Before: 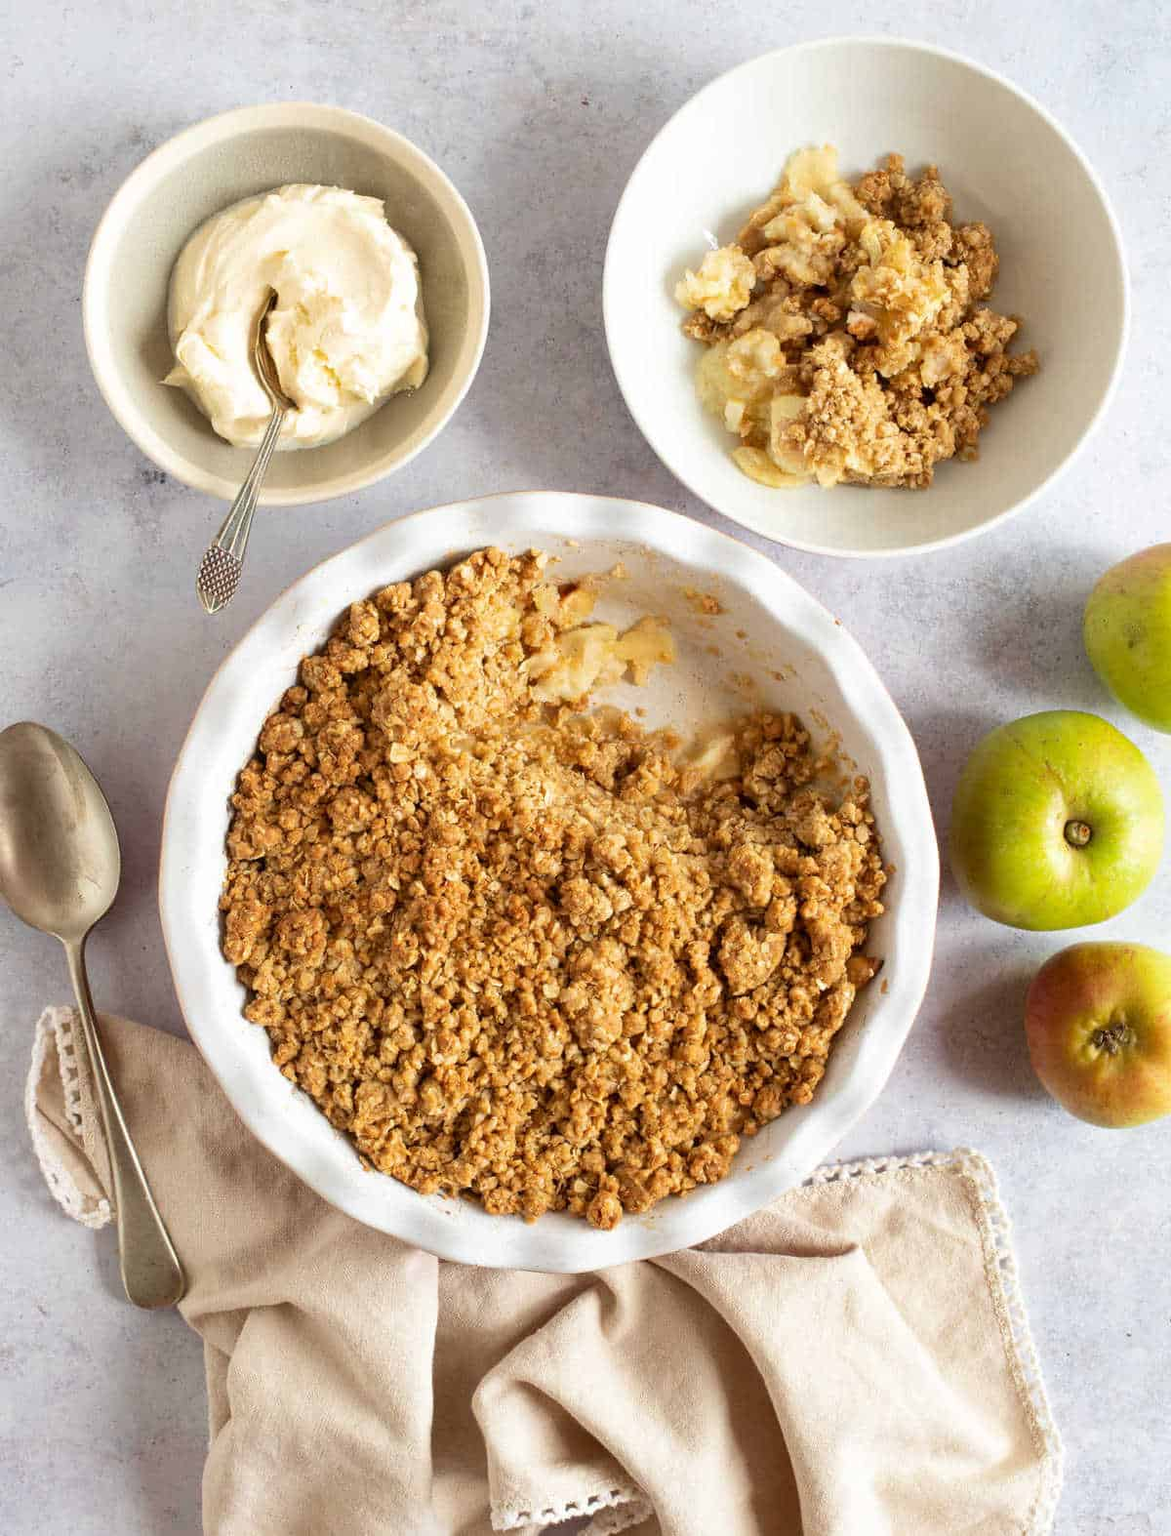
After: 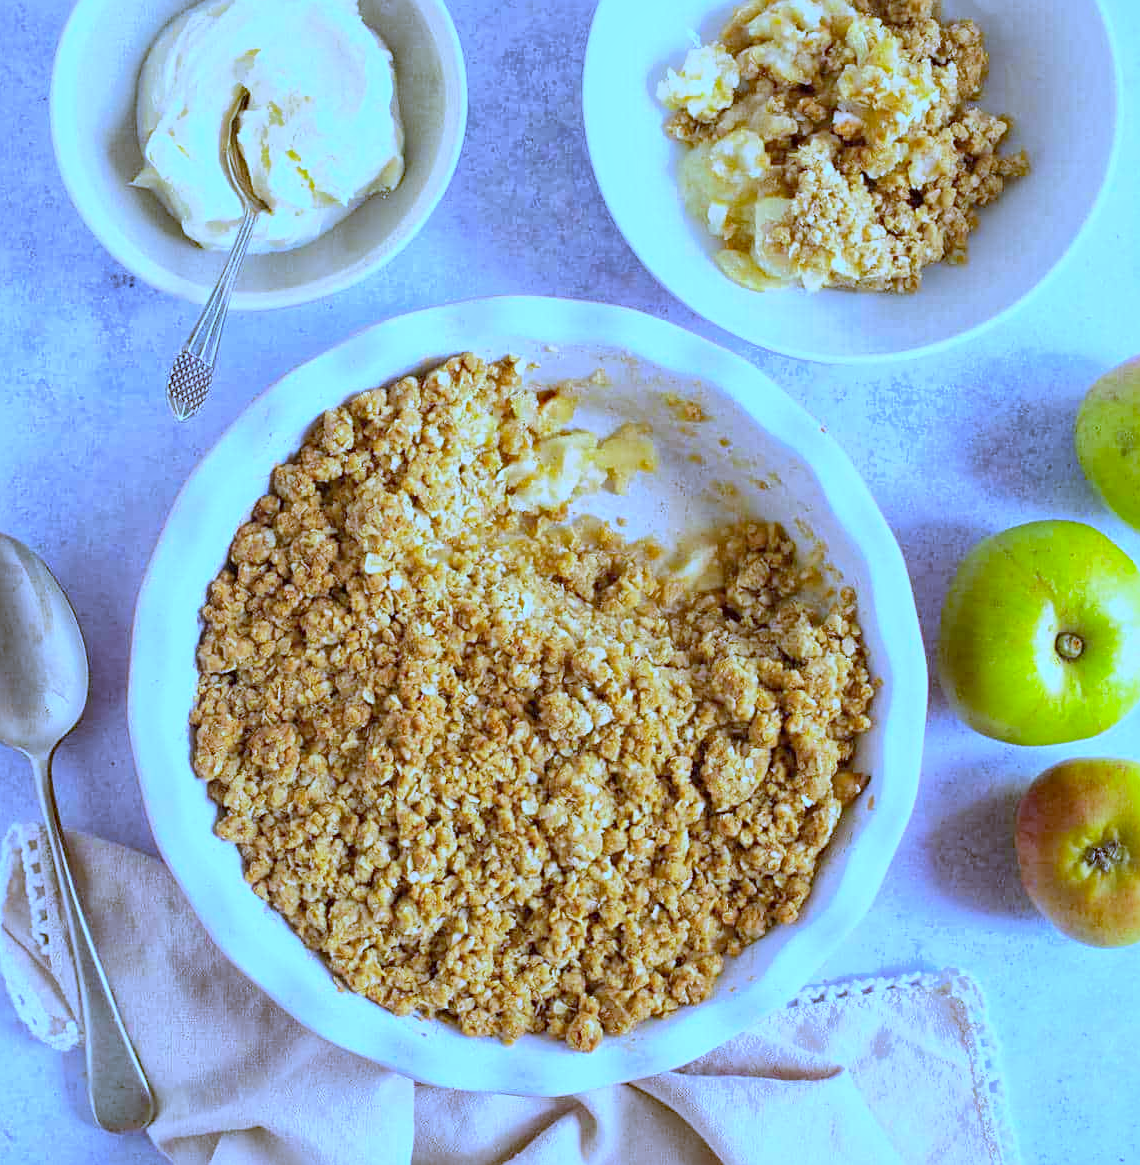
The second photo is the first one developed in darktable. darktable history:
global tonemap: drago (1, 100), detail 1
exposure: exposure 1 EV, compensate highlight preservation false
white balance: red 0.766, blue 1.537
crop and rotate: left 2.991%, top 13.302%, right 1.981%, bottom 12.636%
sharpen: amount 0.2
haze removal: compatibility mode true, adaptive false
tone equalizer: on, module defaults
